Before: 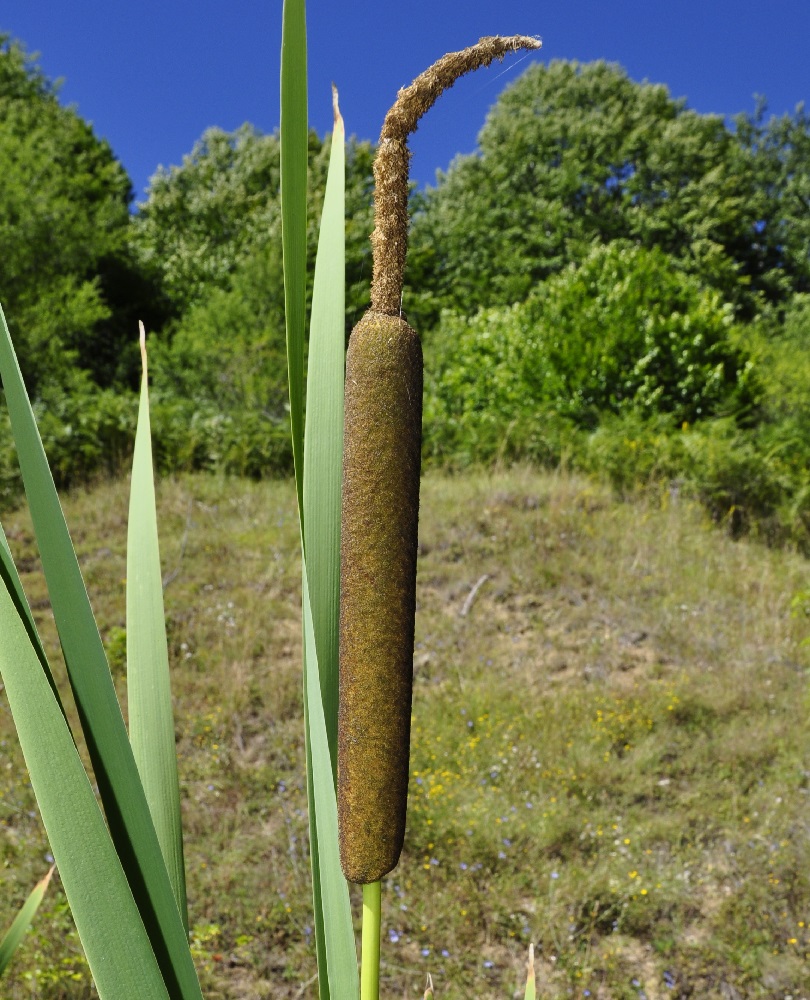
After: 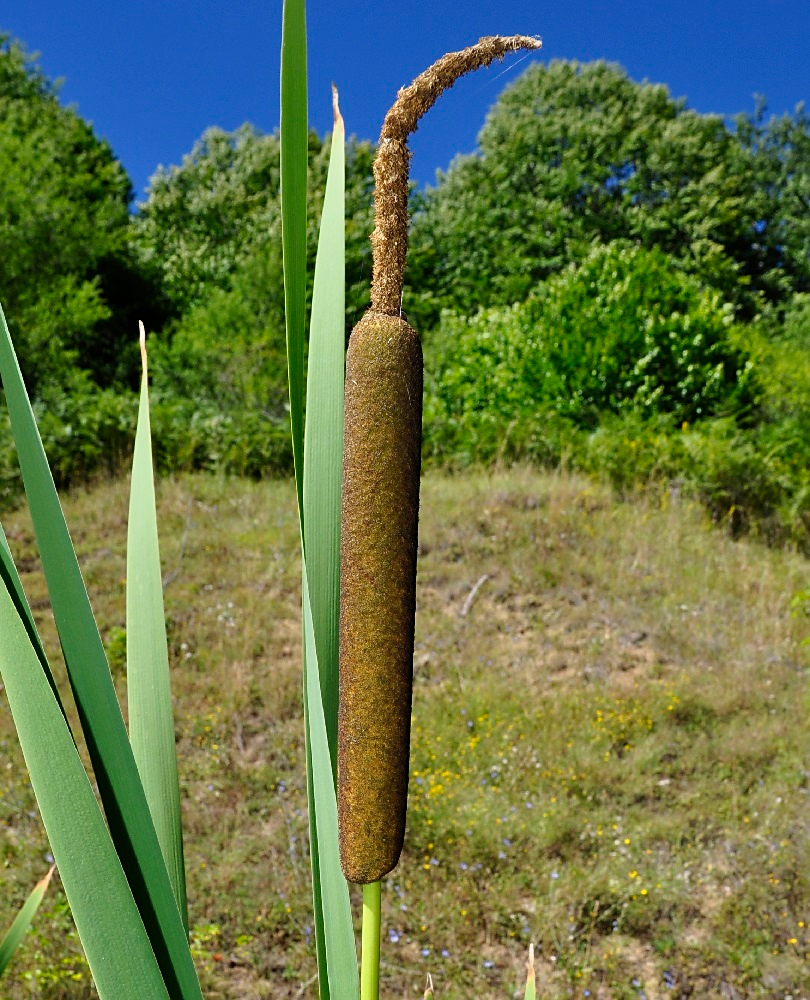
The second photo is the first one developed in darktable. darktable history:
sharpen: radius 1.831, amount 0.394, threshold 1.617
